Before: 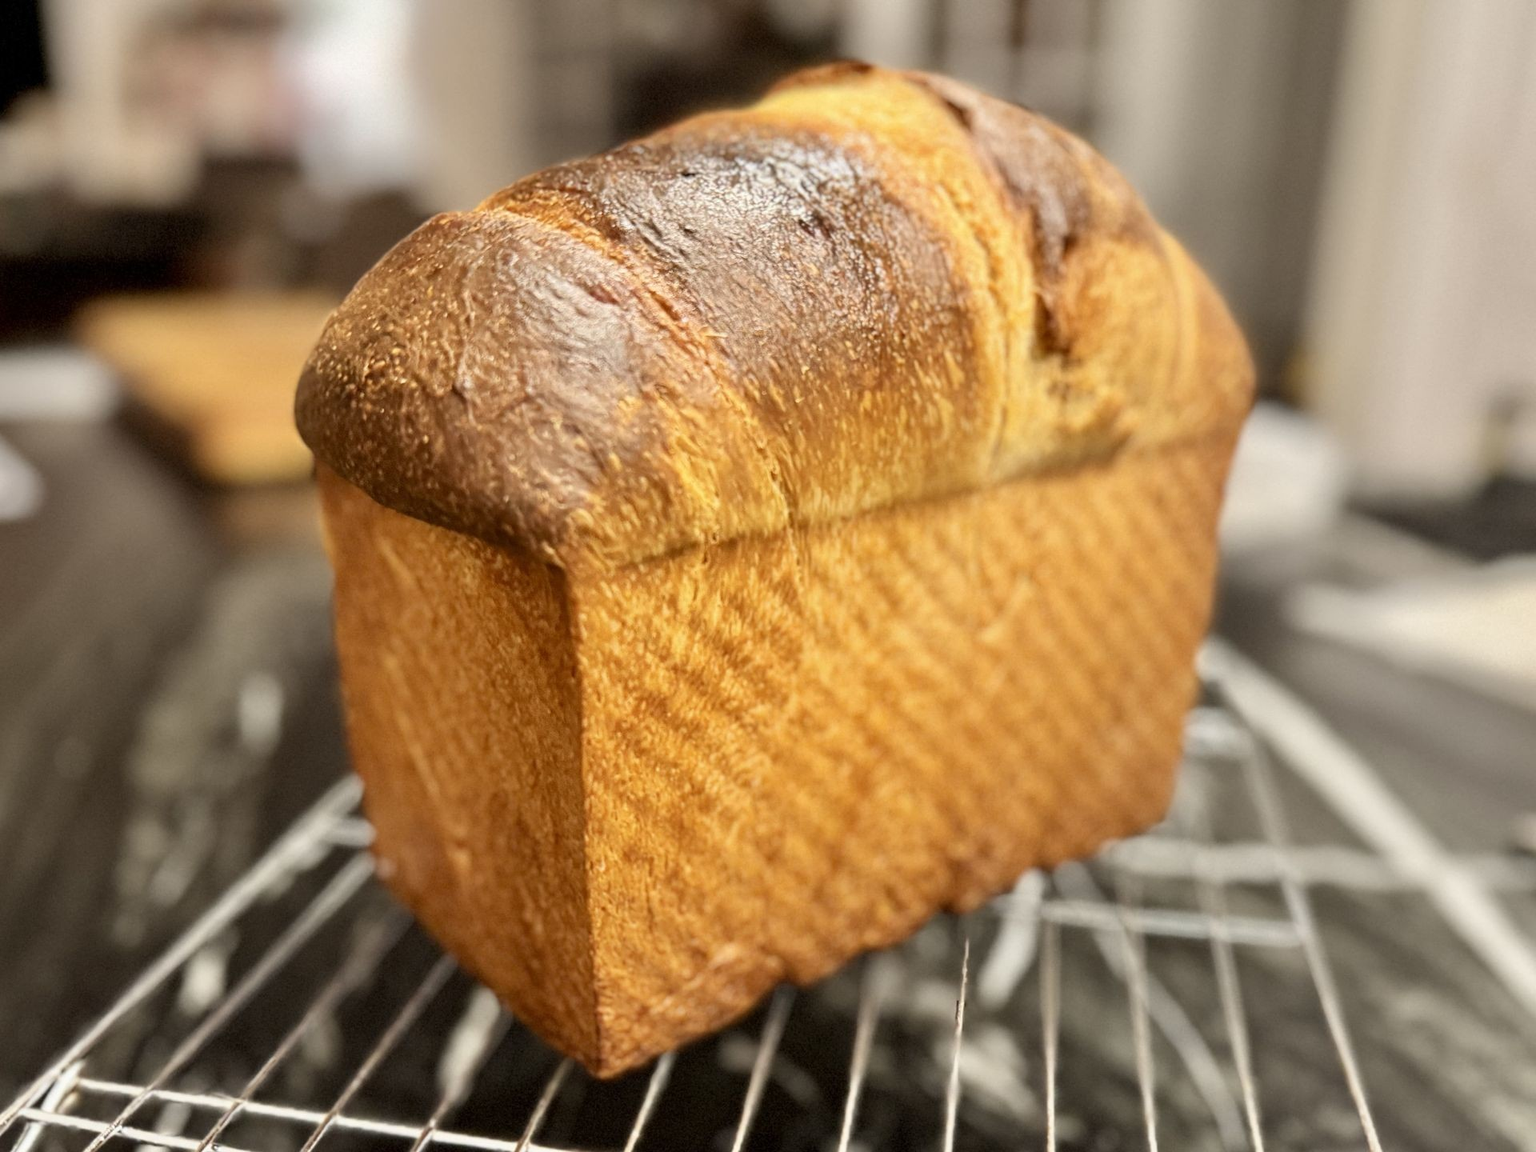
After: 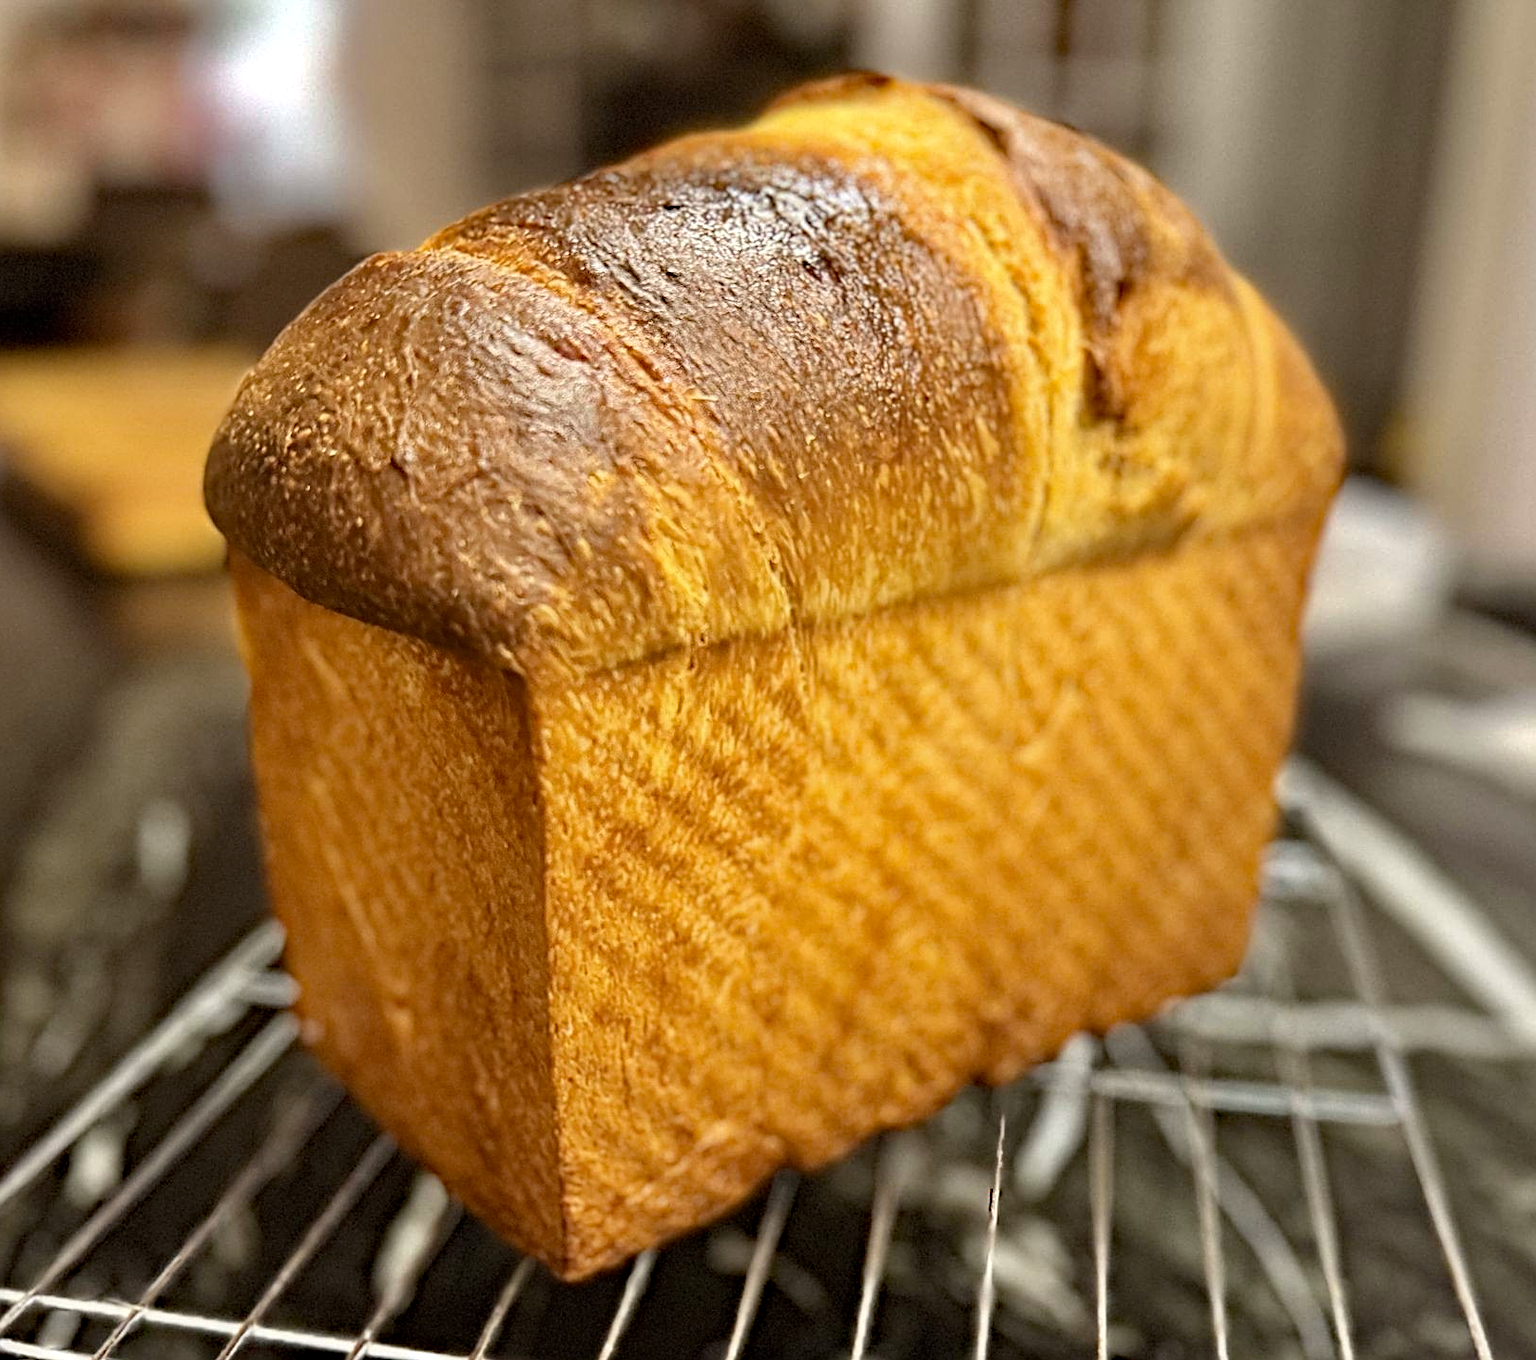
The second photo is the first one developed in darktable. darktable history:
haze removal: strength 0.53, distance 0.925, compatibility mode true, adaptive false
crop: left 8.026%, right 7.374%
sharpen: on, module defaults
